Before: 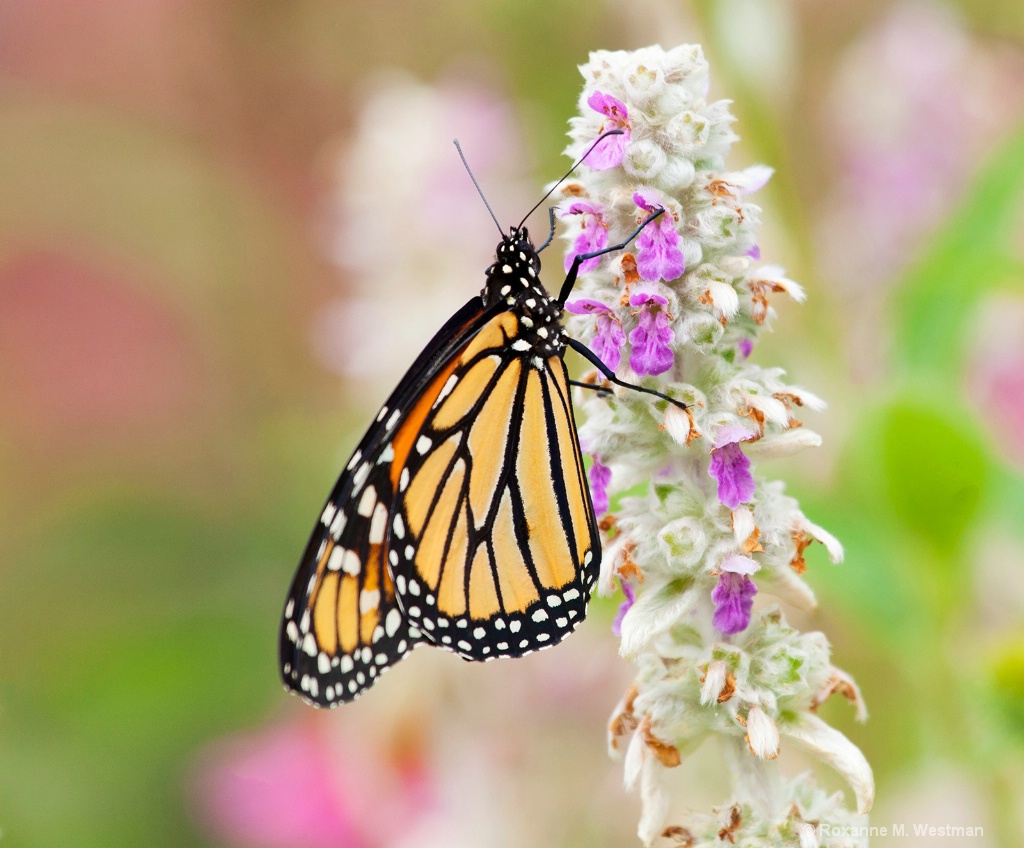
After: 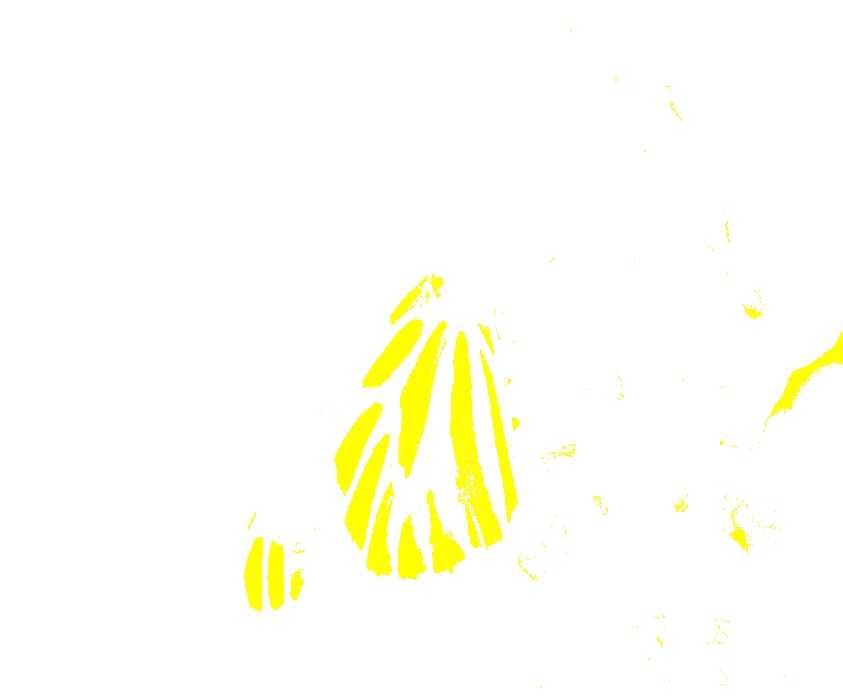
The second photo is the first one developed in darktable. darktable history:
crop and rotate: left 7.115%, top 4.642%, right 10.541%, bottom 13.112%
exposure: exposure 1.997 EV, compensate highlight preservation false
local contrast: on, module defaults
color balance rgb: shadows lift › hue 85.17°, global offset › luminance -0.514%, perceptual saturation grading › global saturation 27.62%, perceptual saturation grading › highlights -25.347%, perceptual saturation grading › shadows 25.172%, perceptual brilliance grading › global brilliance 30.589%, perceptual brilliance grading › highlights 49.443%, perceptual brilliance grading › mid-tones 49.143%, perceptual brilliance grading › shadows -21.416%, global vibrance 20%
base curve: preserve colors none
sharpen: on, module defaults
